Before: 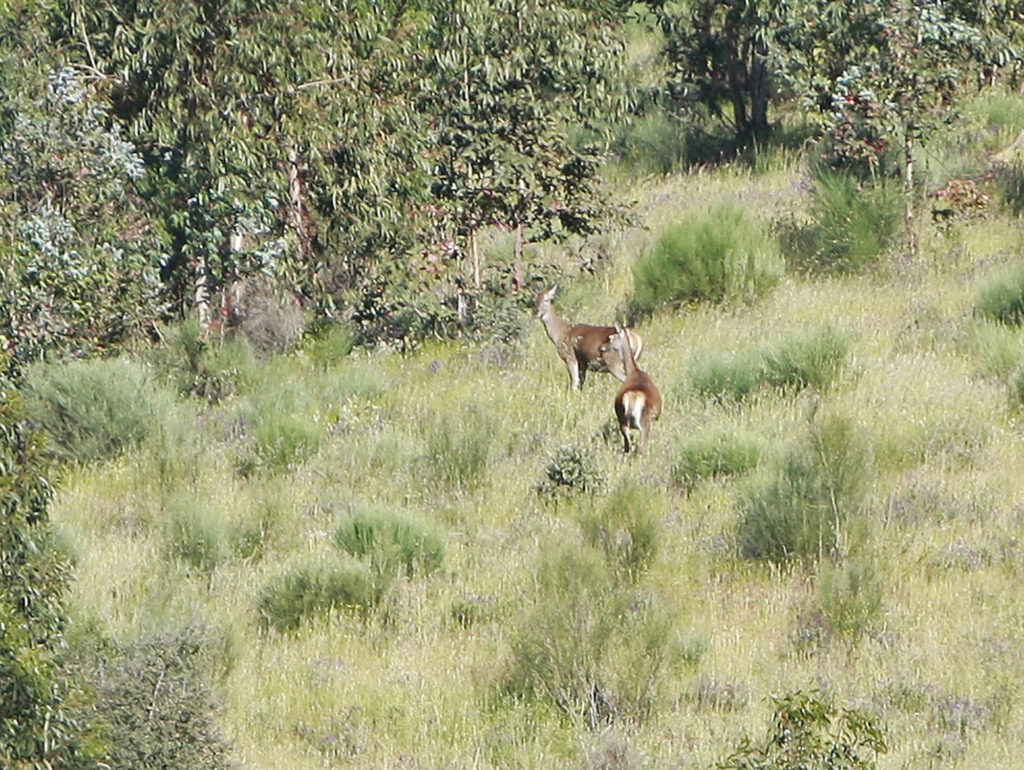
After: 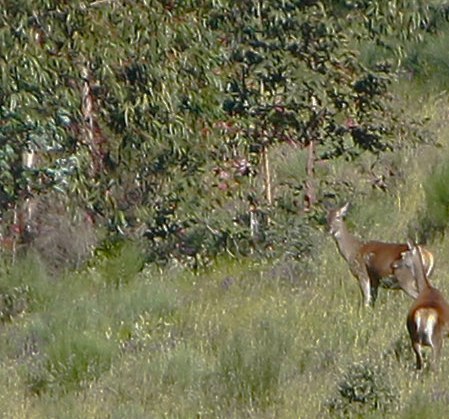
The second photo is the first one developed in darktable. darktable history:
base curve: curves: ch0 [(0, 0) (0.841, 0.609) (1, 1)], preserve colors none
color zones: curves: ch1 [(0, 0.525) (0.143, 0.556) (0.286, 0.52) (0.429, 0.5) (0.571, 0.5) (0.714, 0.5) (0.857, 0.503) (1, 0.525)]
color balance rgb: shadows lift › hue 84.95°, perceptual saturation grading › global saturation 20%, perceptual saturation grading › highlights -25.877%, perceptual saturation grading › shadows 49.912%, global vibrance 20%
crop: left 20.33%, top 10.832%, right 35.735%, bottom 34.724%
